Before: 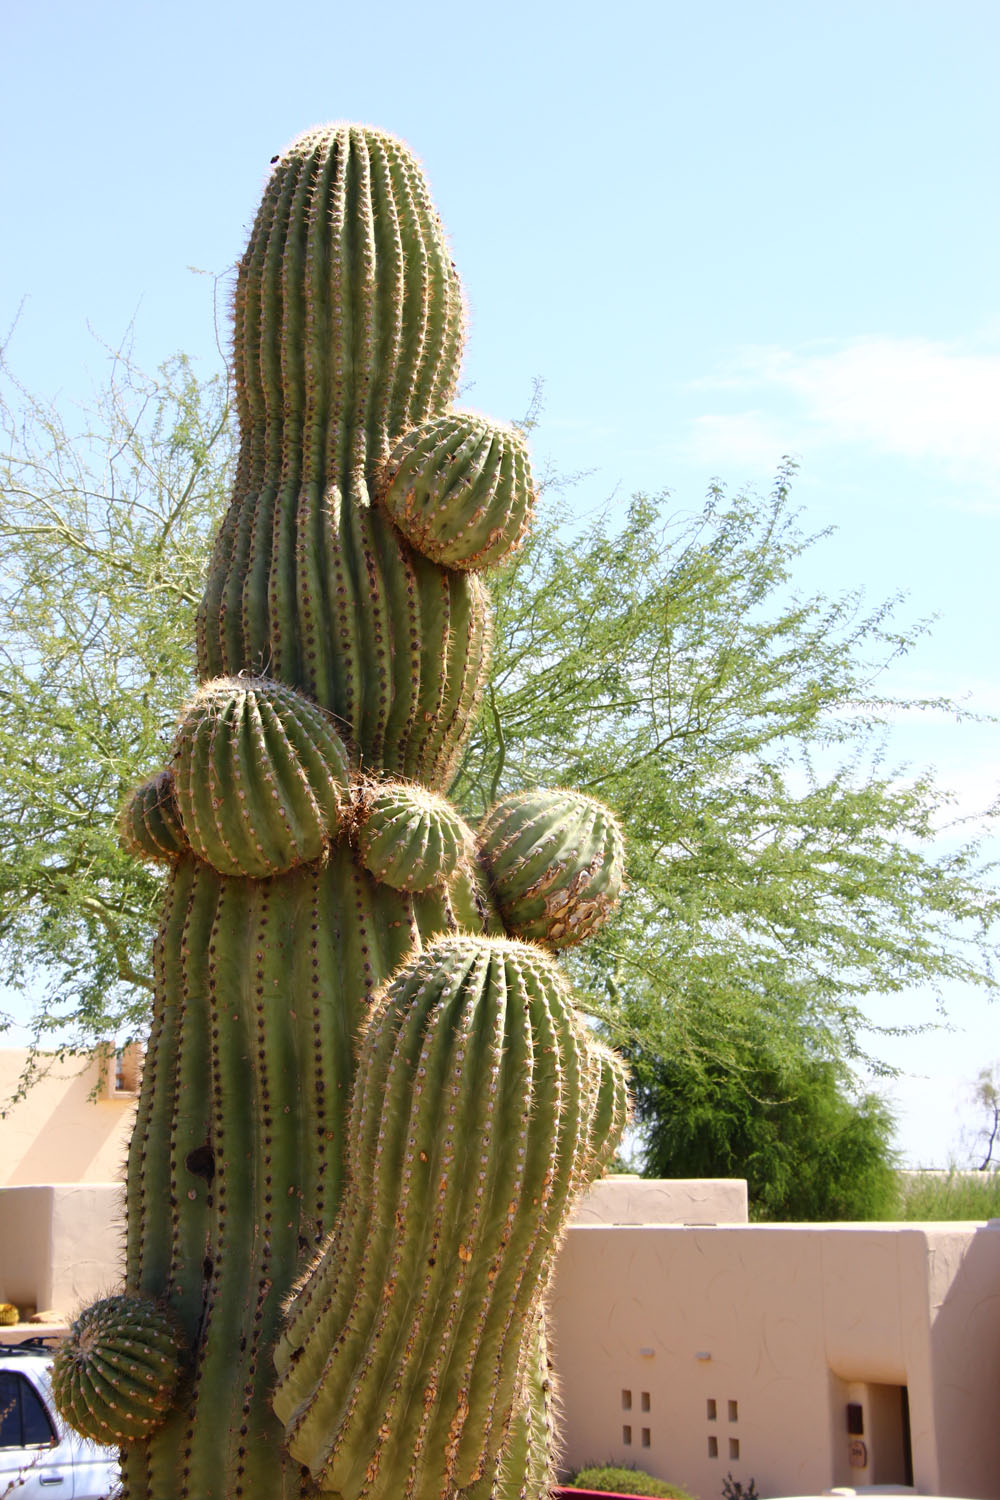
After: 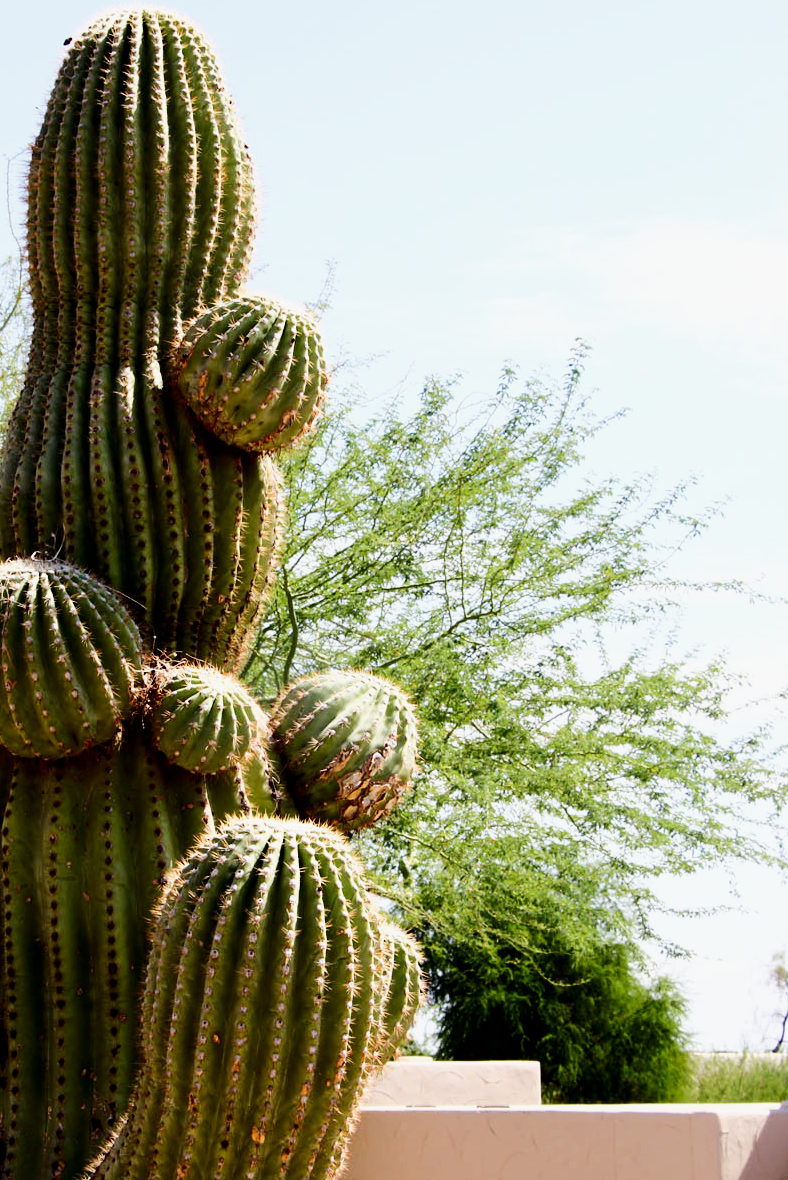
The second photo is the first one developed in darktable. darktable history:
exposure: black level correction 0.001, exposure 0.5 EV, compensate exposure bias true, compensate highlight preservation false
filmic rgb: black relative exposure -5 EV, white relative exposure 3.5 EV, hardness 3.19, contrast 1.4, highlights saturation mix -50%
crop and rotate: left 20.74%, top 7.912%, right 0.375%, bottom 13.378%
contrast brightness saturation: contrast 0.1, brightness -0.26, saturation 0.14
